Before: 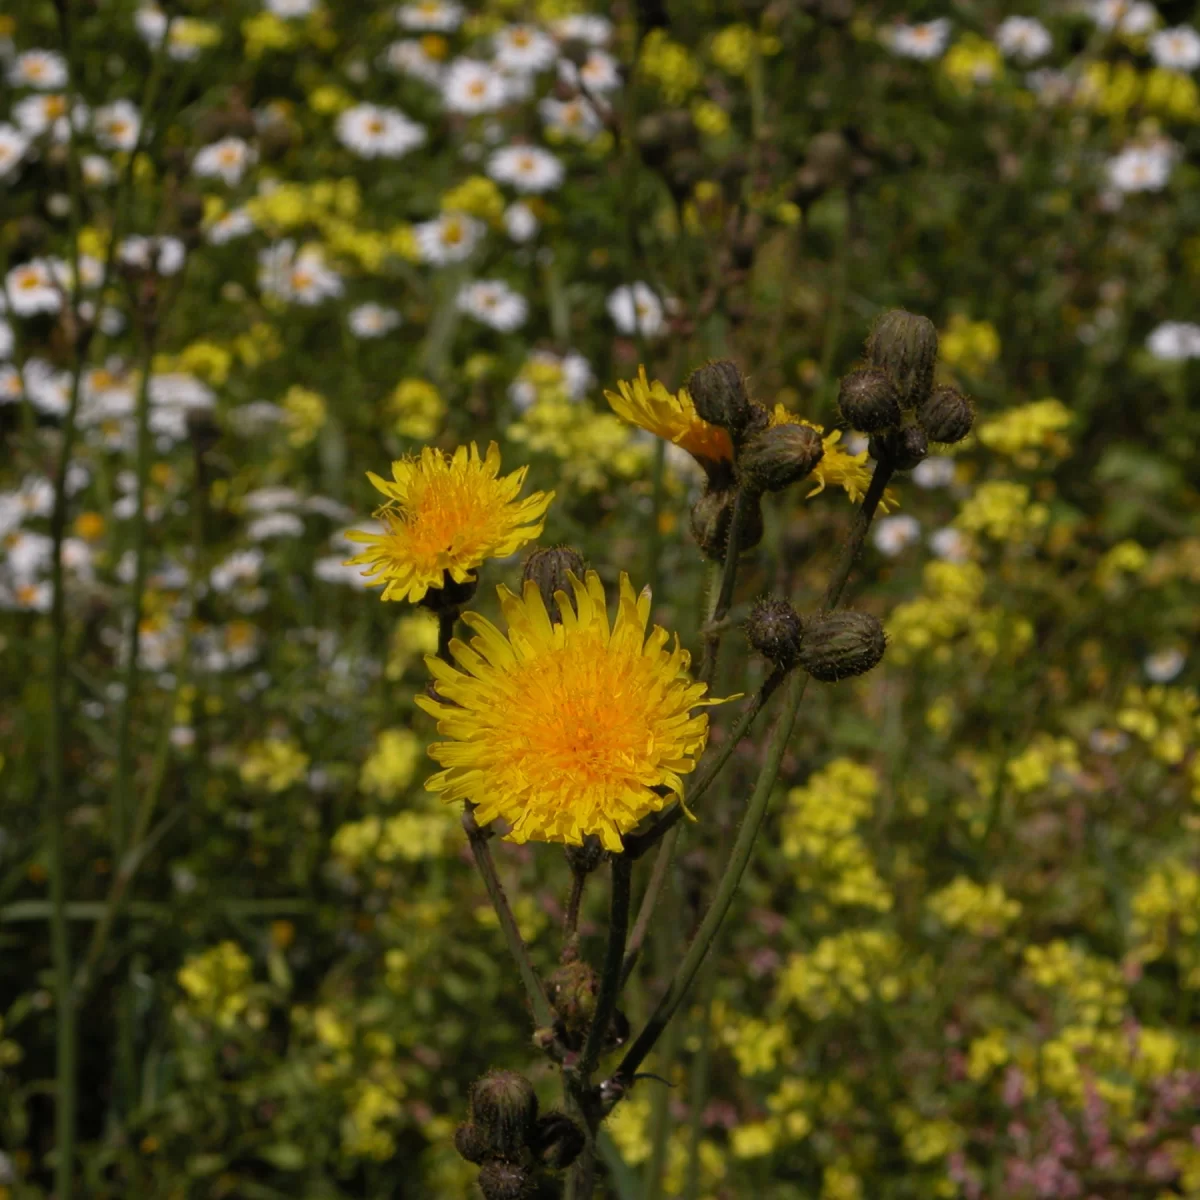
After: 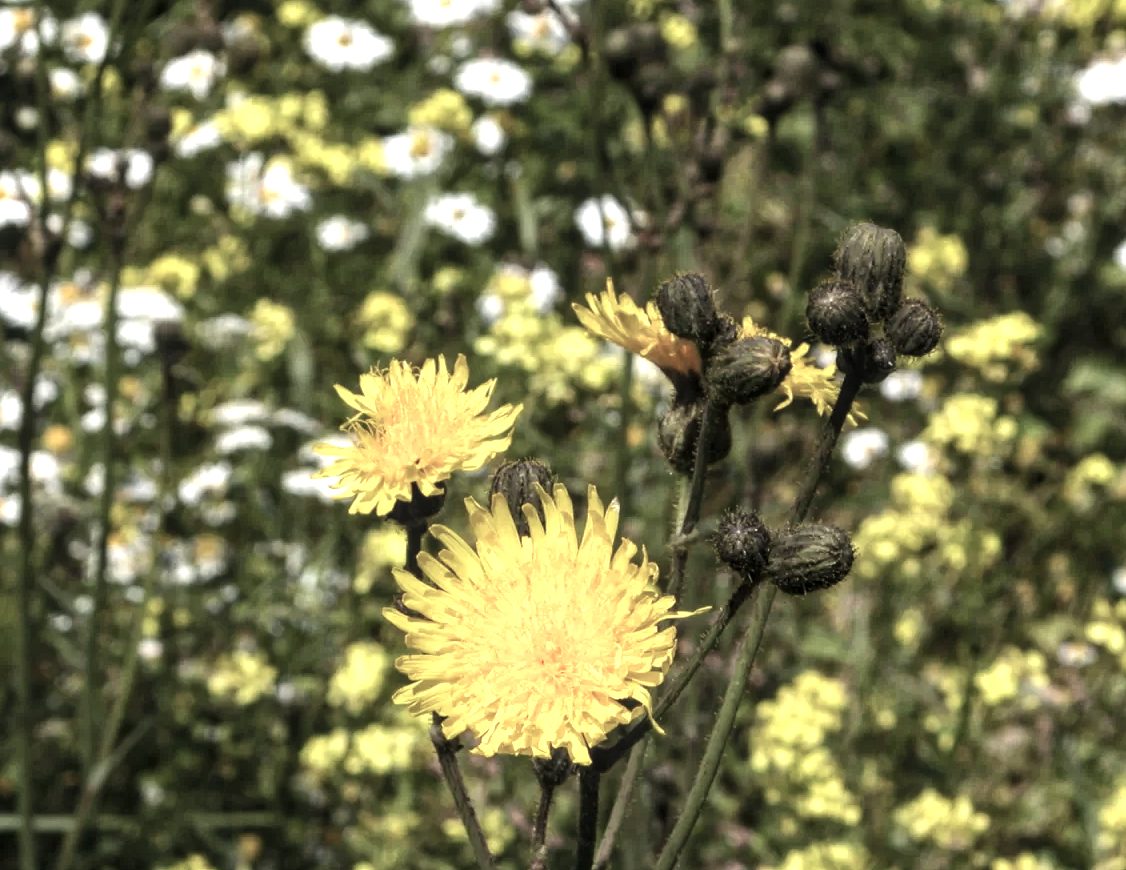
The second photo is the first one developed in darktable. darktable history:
exposure: black level correction 0, exposure 1 EV, compensate exposure bias true, compensate highlight preservation false
color correction: highlights a* 1.39, highlights b* 17.83
tone equalizer: -8 EV -0.75 EV, -7 EV -0.7 EV, -6 EV -0.6 EV, -5 EV -0.4 EV, -3 EV 0.4 EV, -2 EV 0.6 EV, -1 EV 0.7 EV, +0 EV 0.75 EV, edges refinement/feathering 500, mask exposure compensation -1.57 EV, preserve details no
local contrast: on, module defaults
crop: left 2.737%, top 7.287%, right 3.421%, bottom 20.179%
color calibration: illuminant F (fluorescent), F source F9 (Cool White Deluxe 4150 K) – high CRI, x 0.374, y 0.373, temperature 4158.34 K
color zones: curves: ch0 [(0, 0.559) (0.153, 0.551) (0.229, 0.5) (0.429, 0.5) (0.571, 0.5) (0.714, 0.5) (0.857, 0.5) (1, 0.559)]; ch1 [(0, 0.417) (0.112, 0.336) (0.213, 0.26) (0.429, 0.34) (0.571, 0.35) (0.683, 0.331) (0.857, 0.344) (1, 0.417)]
